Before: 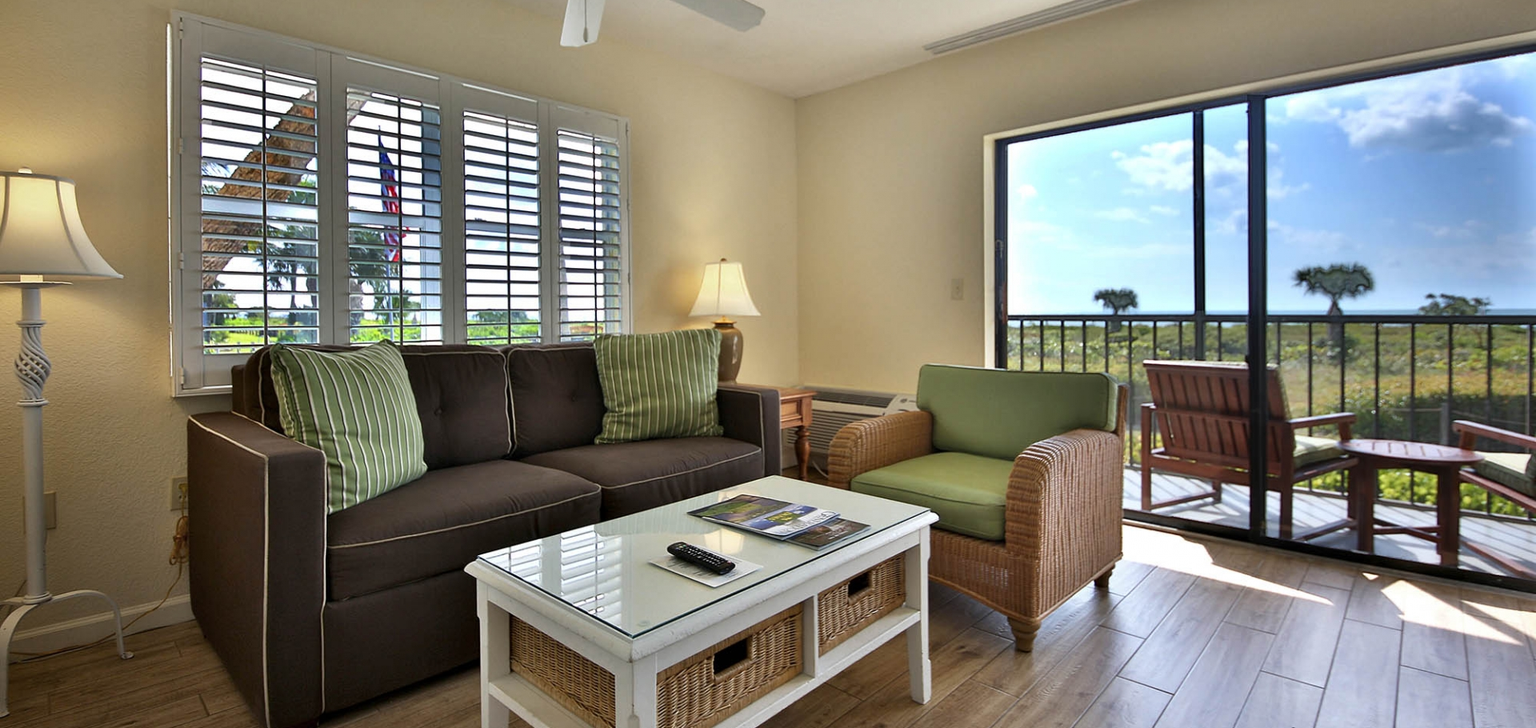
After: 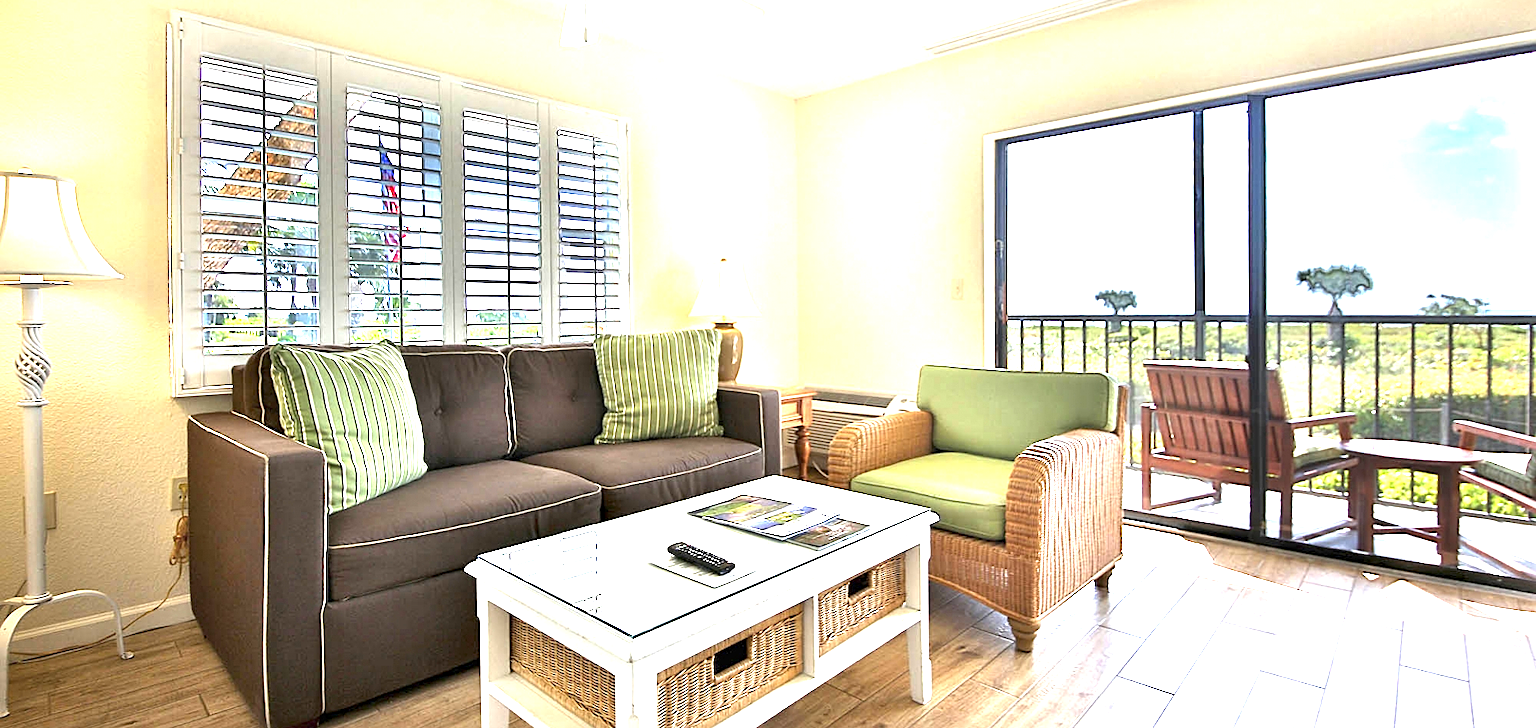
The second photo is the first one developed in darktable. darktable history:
sharpen: on, module defaults
exposure: exposure 2.25 EV, compensate highlight preservation false
